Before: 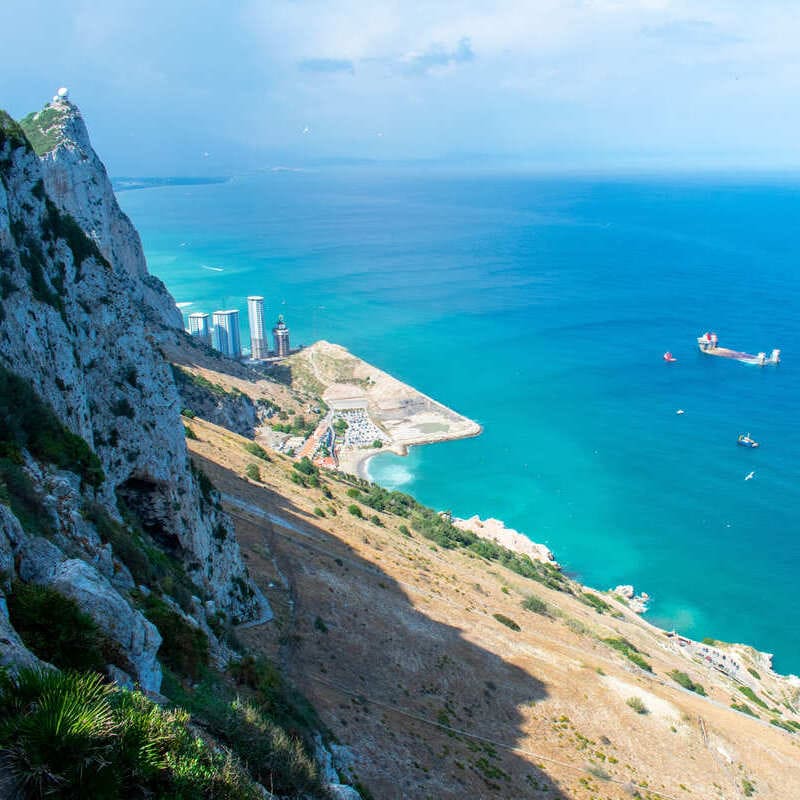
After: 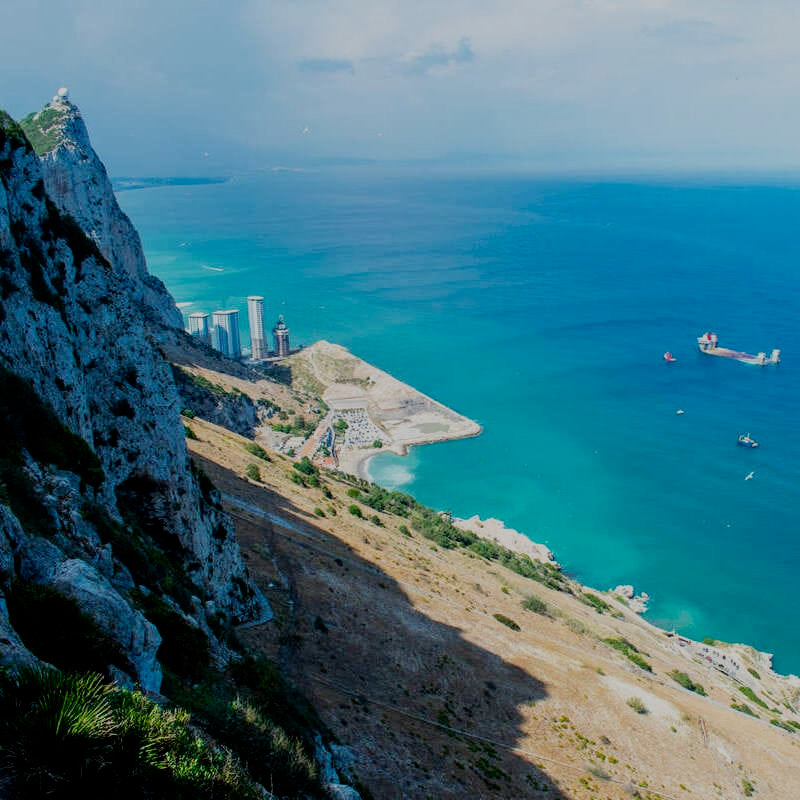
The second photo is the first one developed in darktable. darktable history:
filmic rgb: middle gray luminance 29%, black relative exposure -10.3 EV, white relative exposure 5.5 EV, threshold 6 EV, target black luminance 0%, hardness 3.95, latitude 2.04%, contrast 1.132, highlights saturation mix 5%, shadows ↔ highlights balance 15.11%, add noise in highlights 0, preserve chrominance no, color science v3 (2019), use custom middle-gray values true, iterations of high-quality reconstruction 0, contrast in highlights soft, enable highlight reconstruction true
